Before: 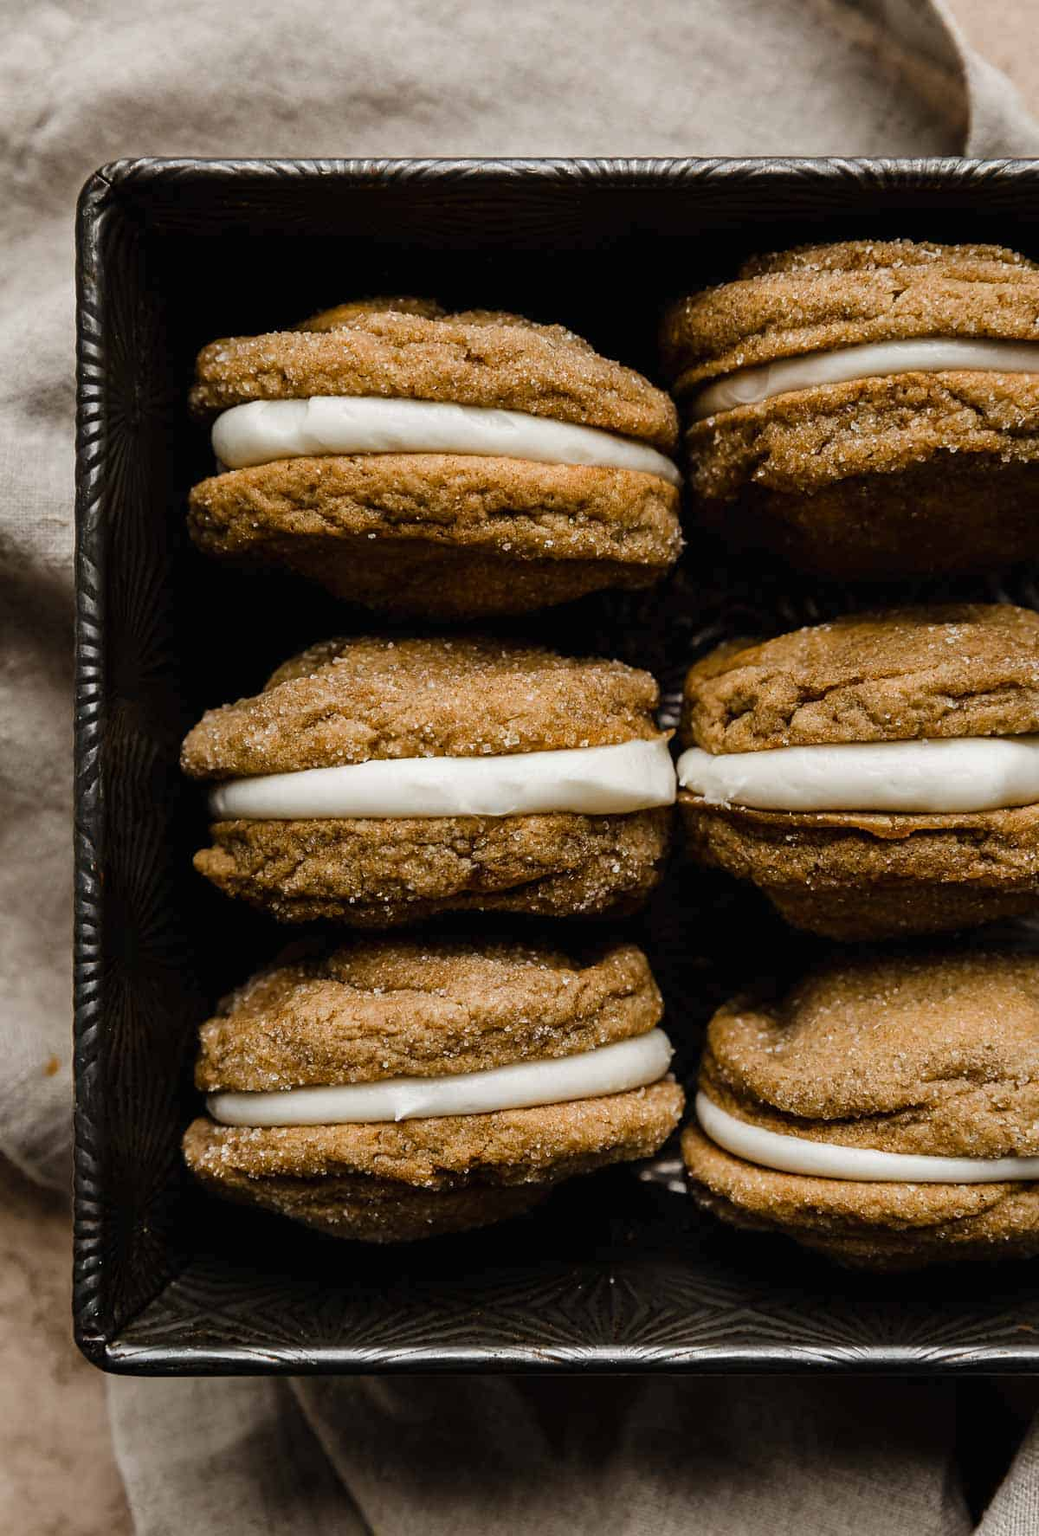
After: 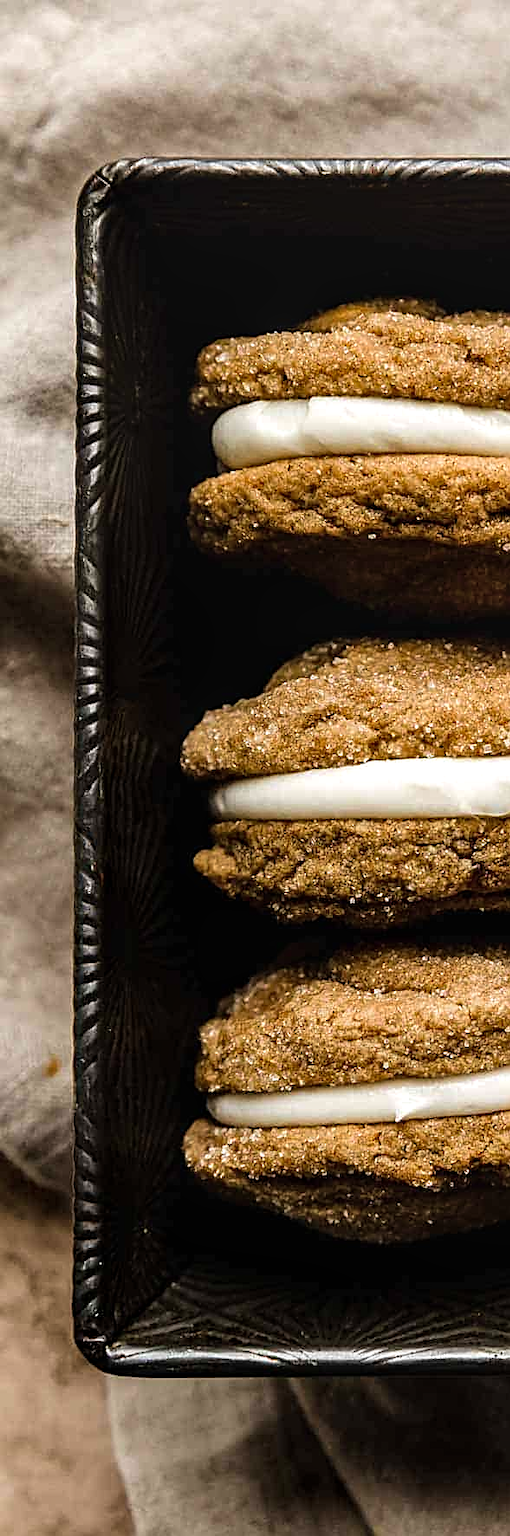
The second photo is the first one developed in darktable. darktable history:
local contrast: on, module defaults
velvia: on, module defaults
sharpen: on, module defaults
tone equalizer: -8 EV -0.452 EV, -7 EV -0.418 EV, -6 EV -0.321 EV, -5 EV -0.23 EV, -3 EV 0.214 EV, -2 EV 0.363 EV, -1 EV 0.373 EV, +0 EV 0.433 EV
crop and rotate: left 0.012%, top 0%, right 50.905%
